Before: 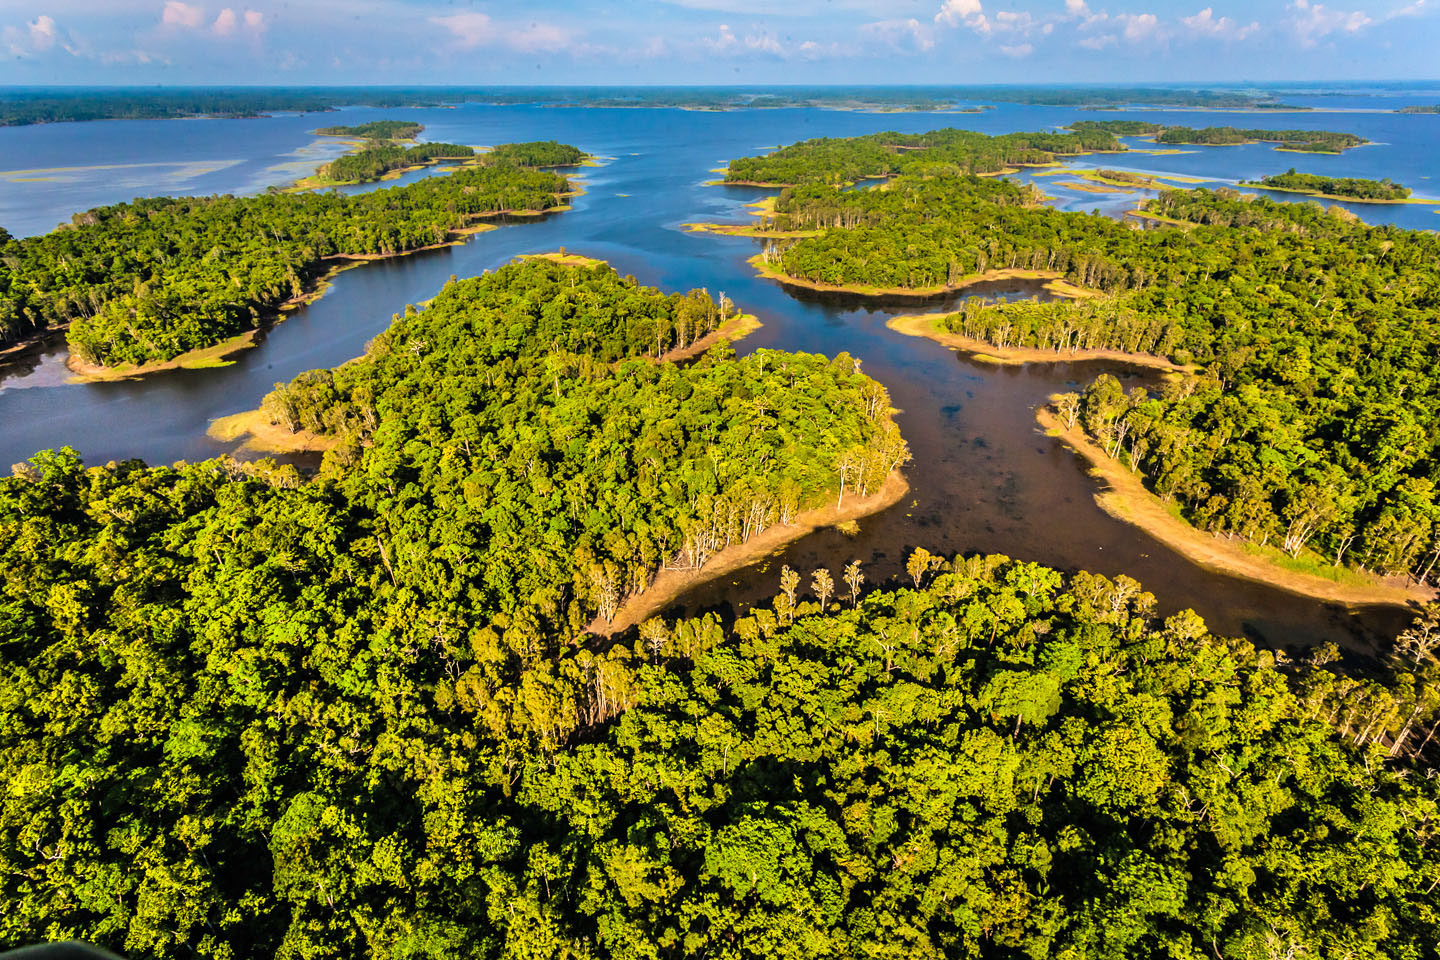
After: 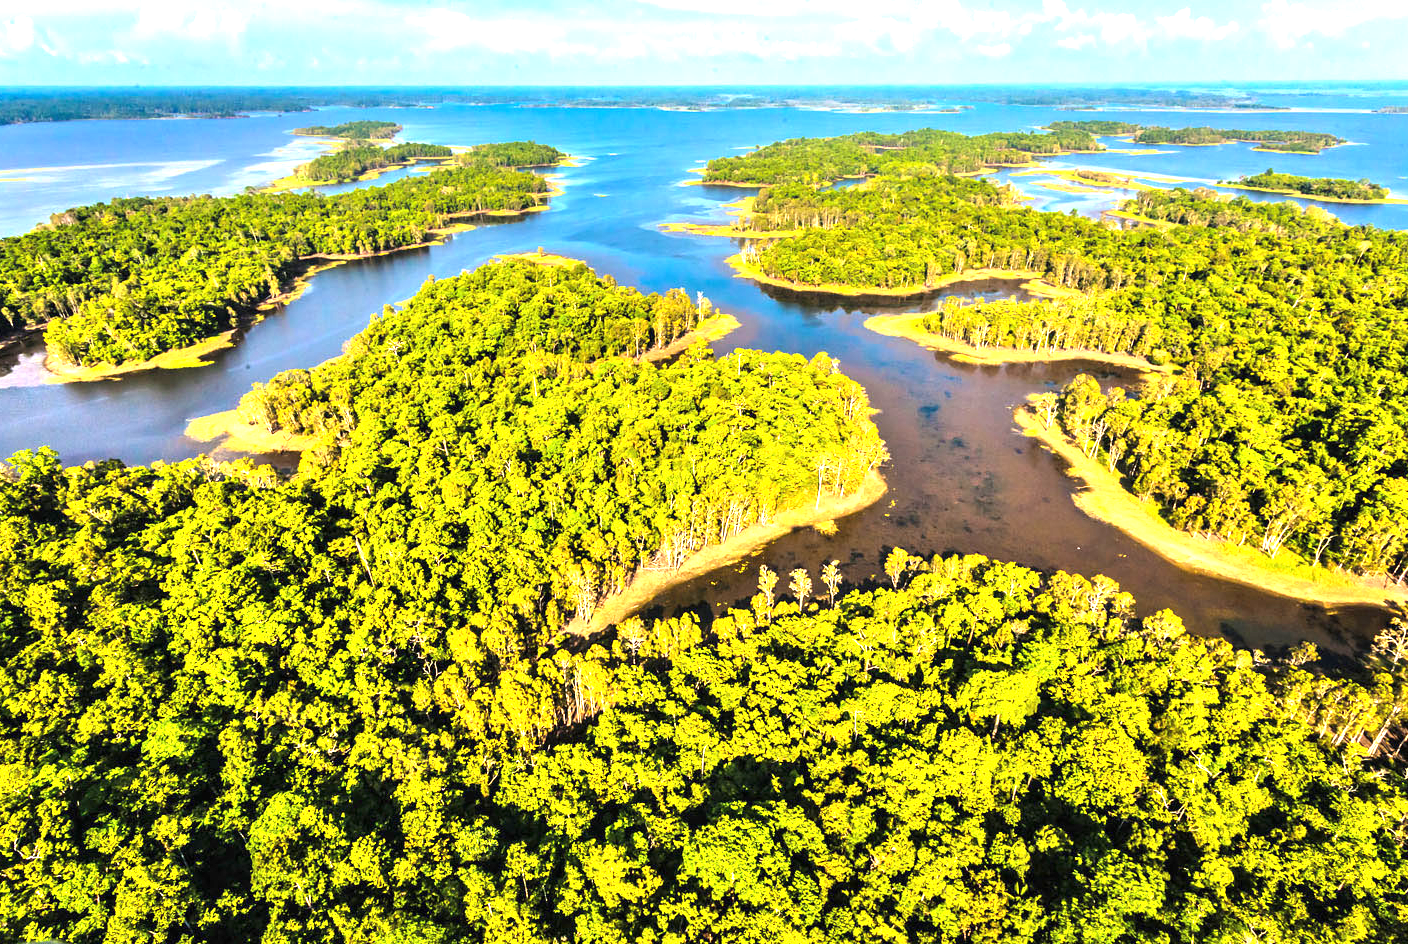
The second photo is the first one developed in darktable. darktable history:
exposure: black level correction 0, exposure 1.374 EV, compensate highlight preservation false
crop and rotate: left 1.542%, right 0.674%, bottom 1.588%
